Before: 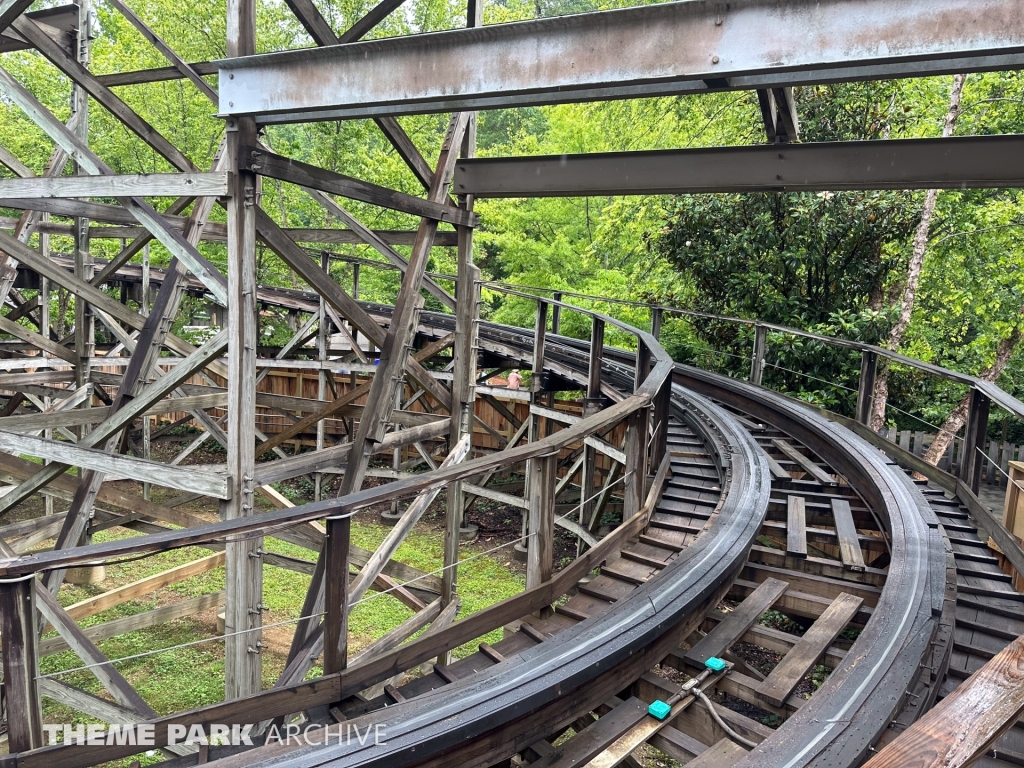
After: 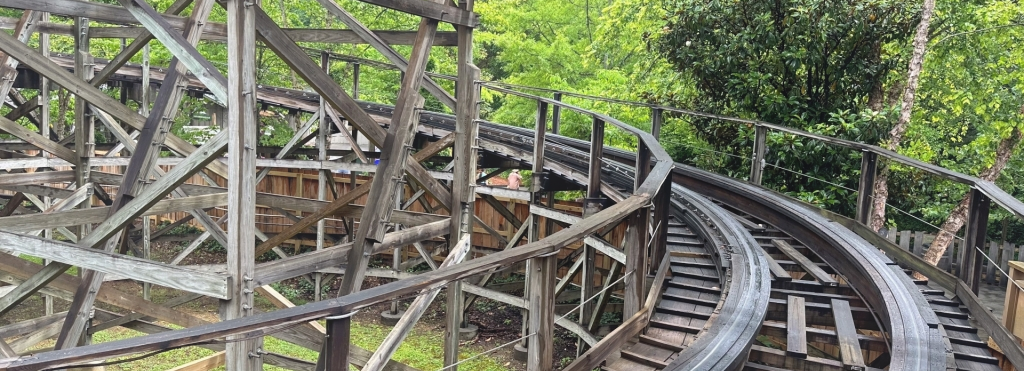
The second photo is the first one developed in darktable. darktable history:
bloom: threshold 82.5%, strength 16.25%
crop and rotate: top 26.056%, bottom 25.543%
exposure: exposure -0.064 EV, compensate highlight preservation false
